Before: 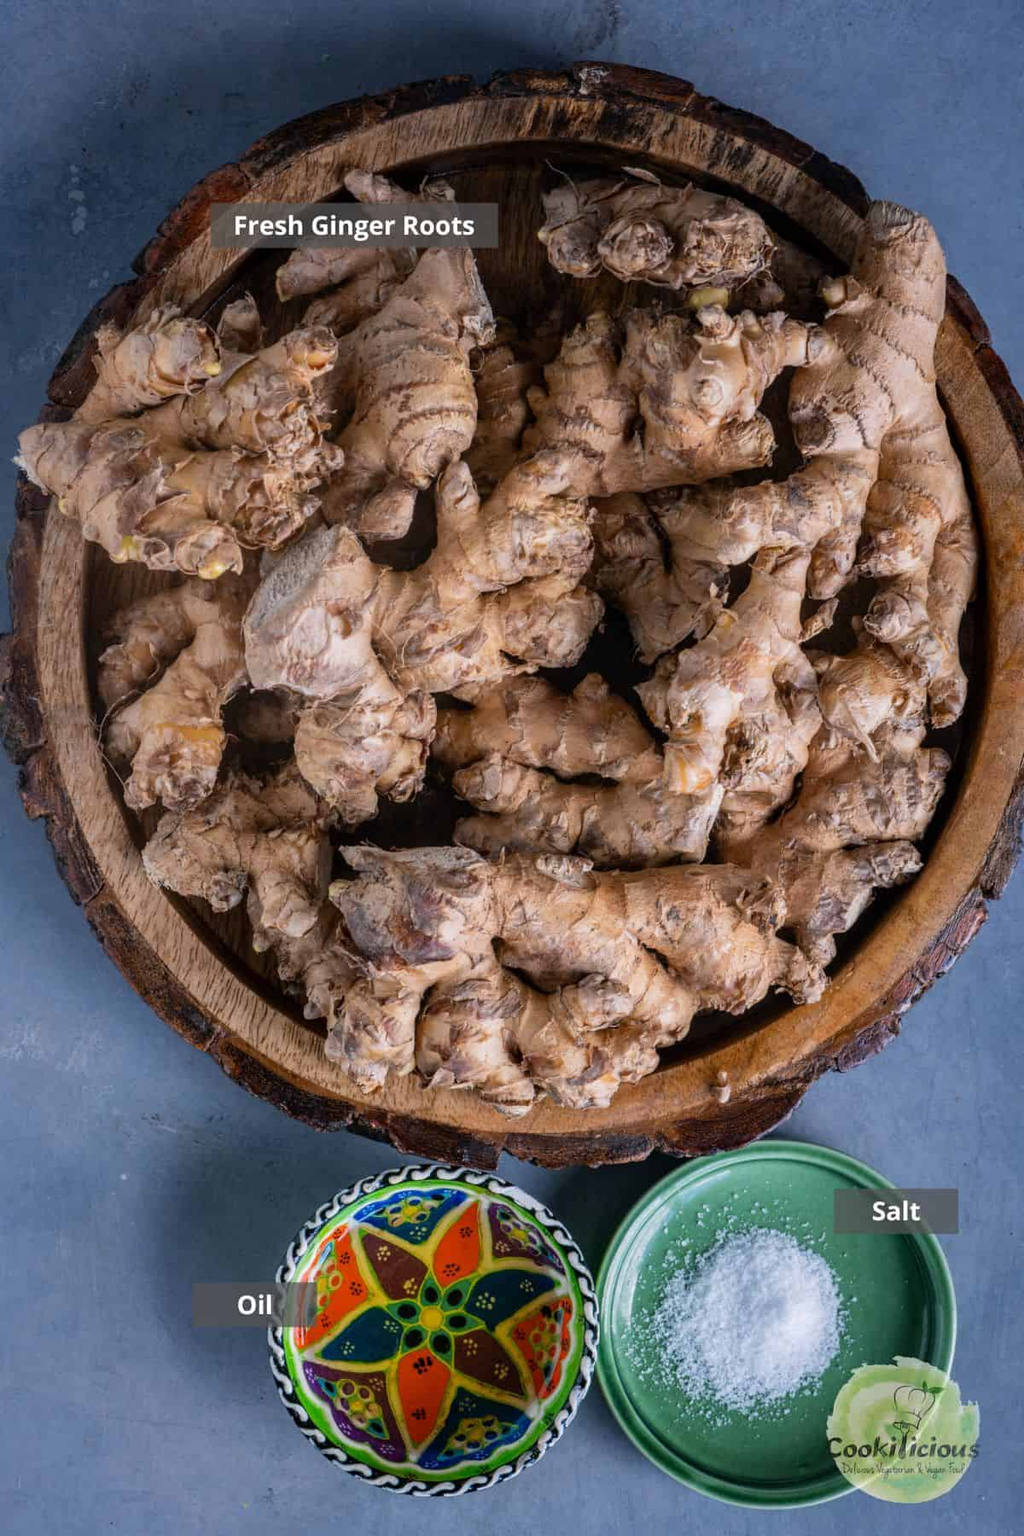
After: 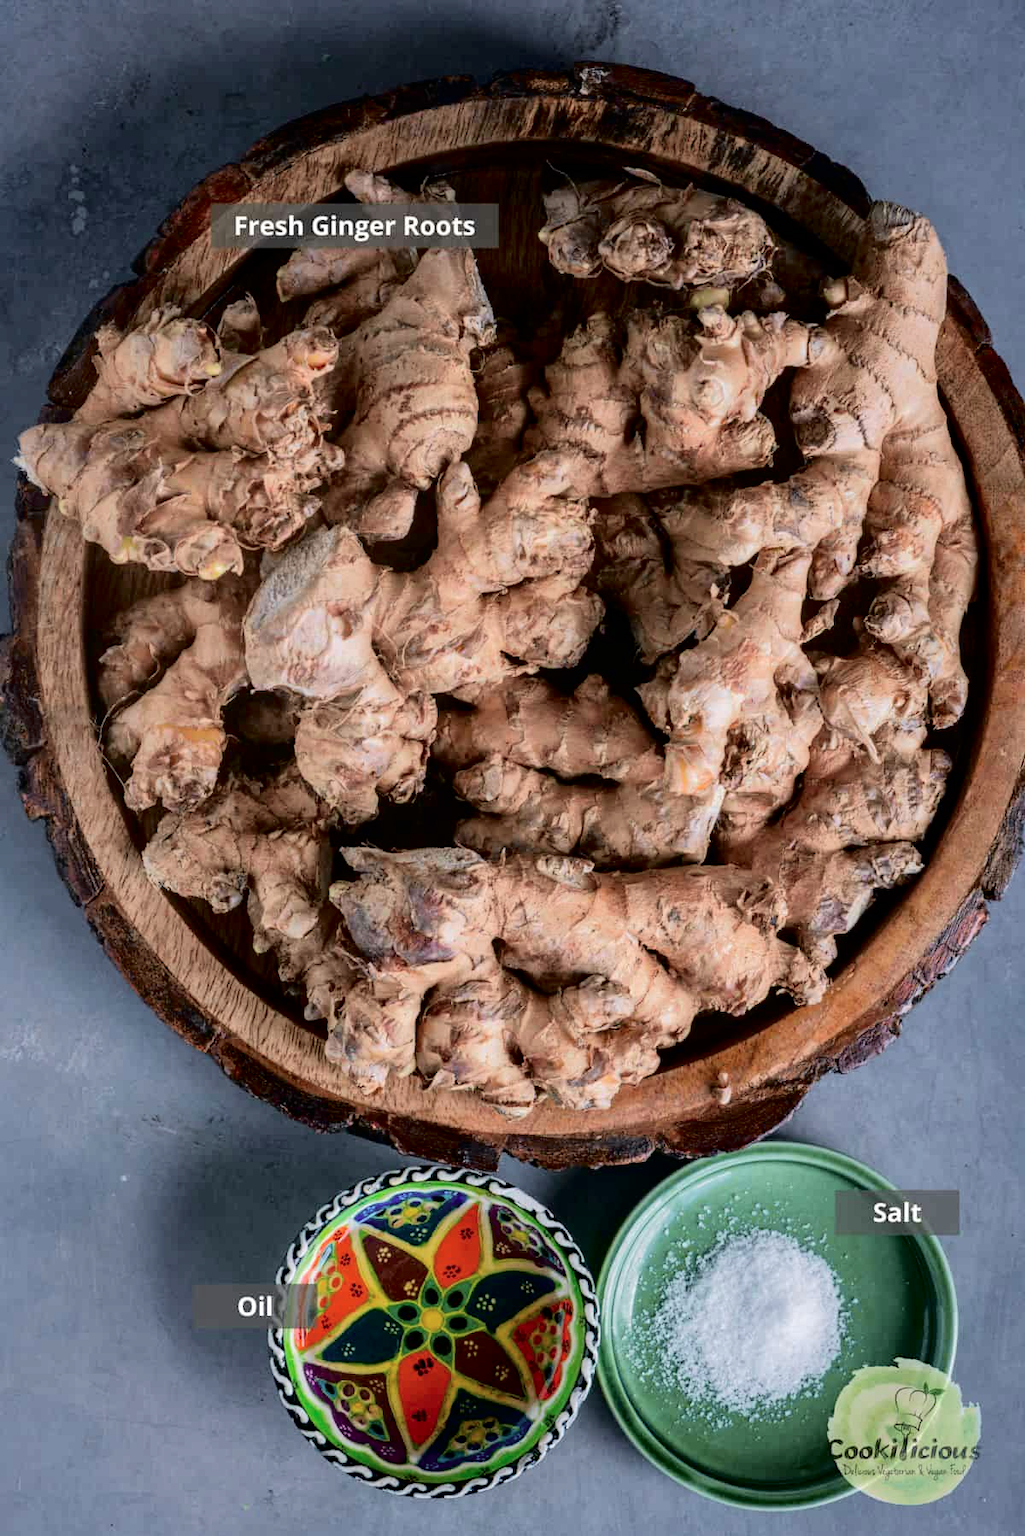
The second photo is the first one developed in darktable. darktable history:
crop: bottom 0.071%
tone curve: curves: ch0 [(0.003, 0) (0.066, 0.017) (0.163, 0.09) (0.264, 0.238) (0.395, 0.421) (0.517, 0.56) (0.688, 0.743) (0.791, 0.814) (1, 1)]; ch1 [(0, 0) (0.164, 0.115) (0.337, 0.332) (0.39, 0.398) (0.464, 0.461) (0.501, 0.5) (0.507, 0.503) (0.534, 0.537) (0.577, 0.59) (0.652, 0.681) (0.733, 0.749) (0.811, 0.796) (1, 1)]; ch2 [(0, 0) (0.337, 0.382) (0.464, 0.476) (0.501, 0.502) (0.527, 0.54) (0.551, 0.565) (0.6, 0.59) (0.687, 0.675) (1, 1)], color space Lab, independent channels, preserve colors none
